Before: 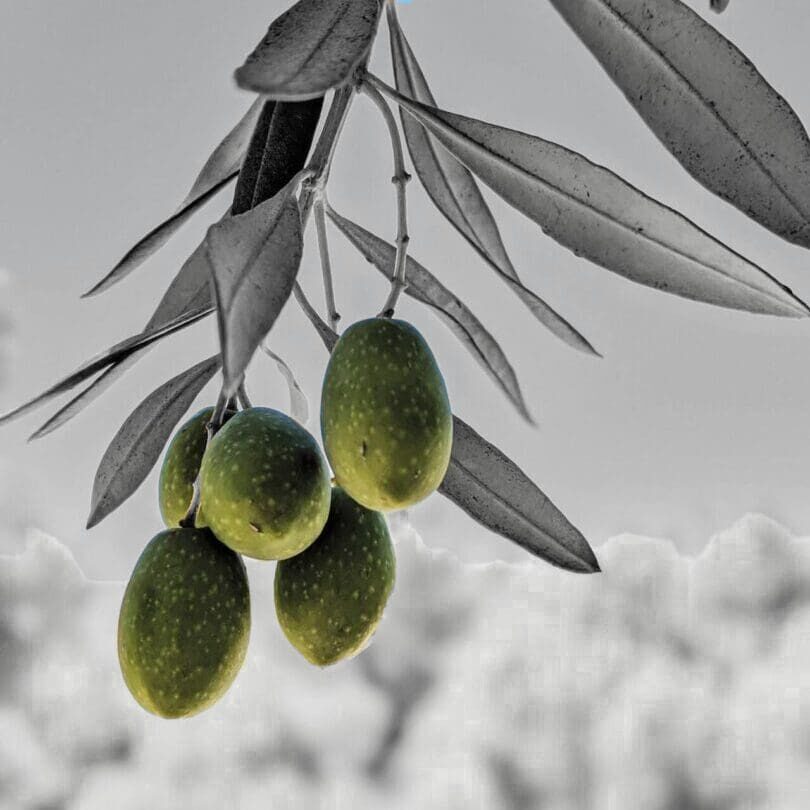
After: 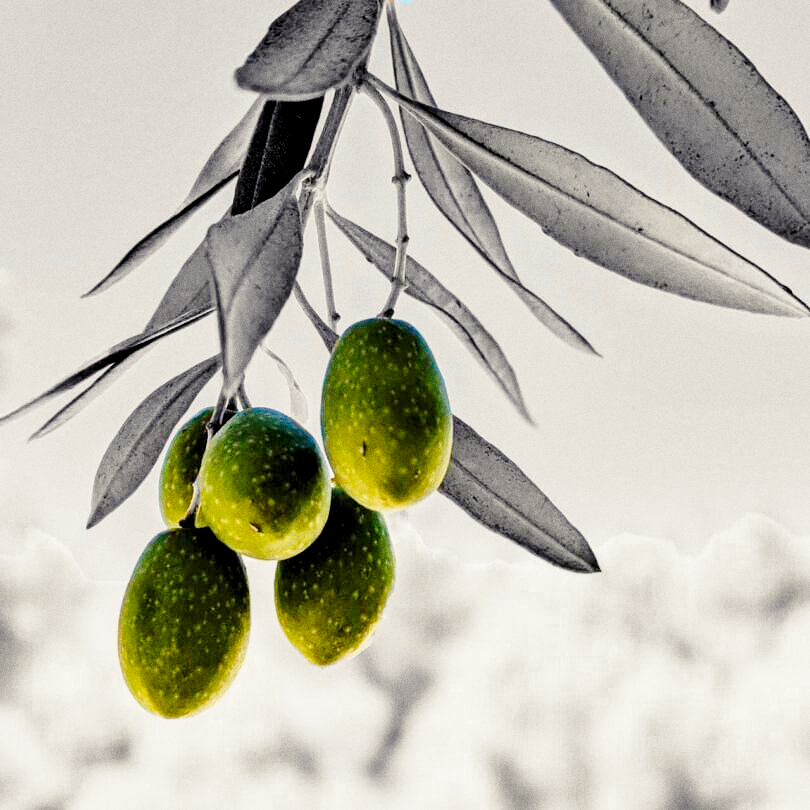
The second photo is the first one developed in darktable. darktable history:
color balance rgb: shadows lift › chroma 3%, shadows lift › hue 280.8°, power › hue 330°, highlights gain › chroma 3%, highlights gain › hue 75.6°, global offset › luminance -1%, perceptual saturation grading › global saturation 20%, perceptual saturation grading › highlights -25%, perceptual saturation grading › shadows 50%, global vibrance 20%
base curve: curves: ch0 [(0, 0) (0.028, 0.03) (0.121, 0.232) (0.46, 0.748) (0.859, 0.968) (1, 1)], preserve colors none
grain: coarseness 0.09 ISO
